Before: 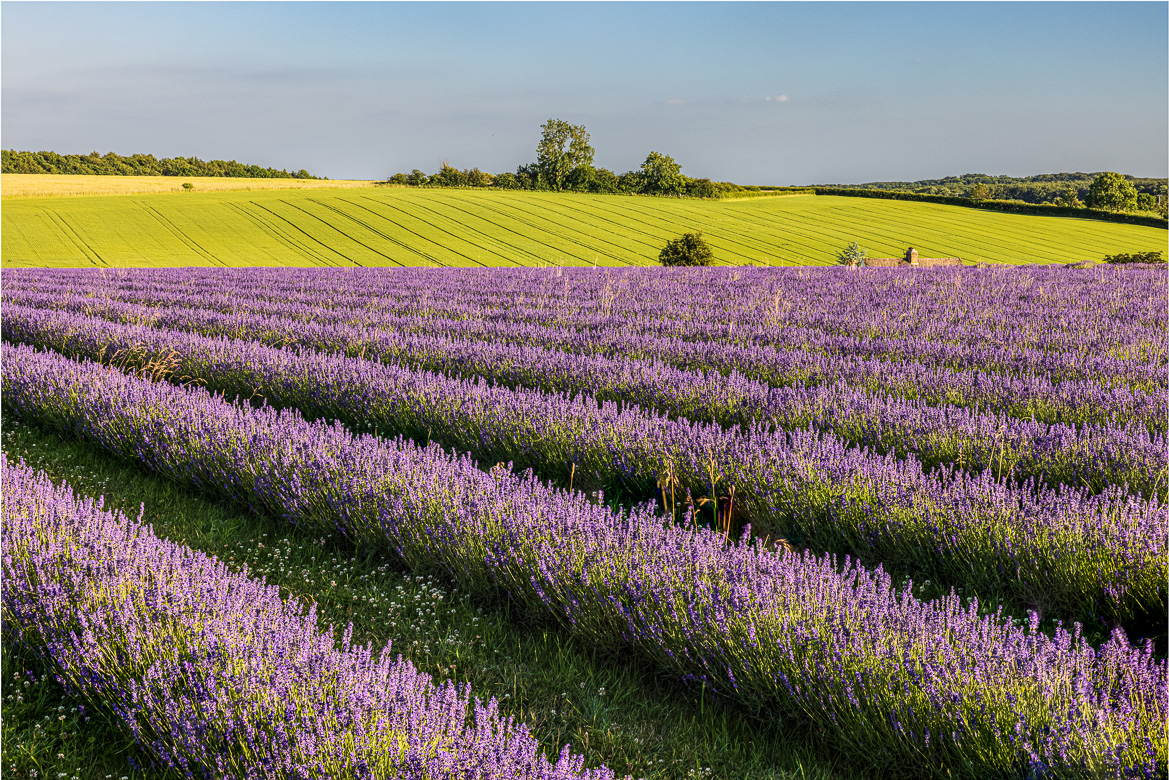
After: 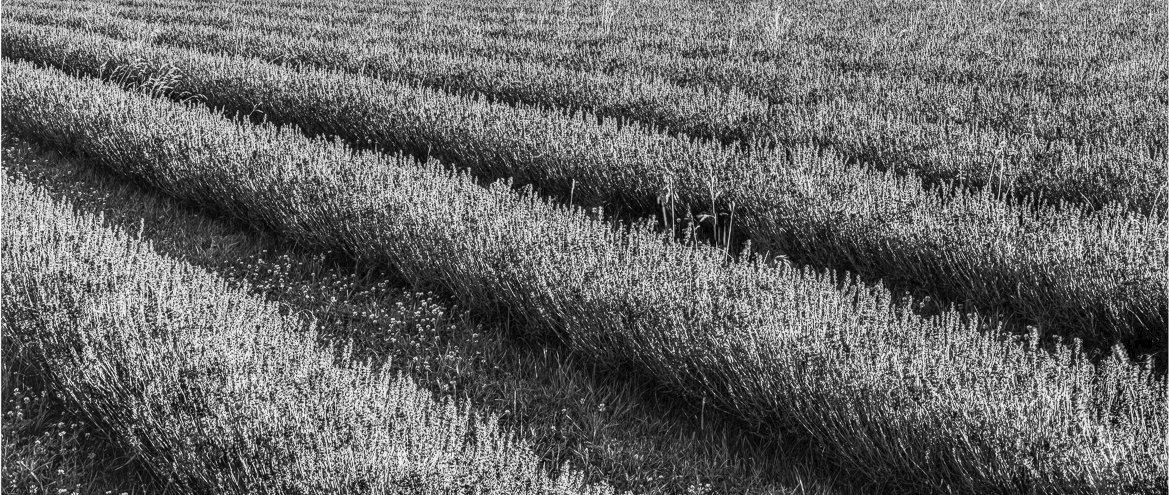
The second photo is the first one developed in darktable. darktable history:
monochrome: on, module defaults
crop and rotate: top 36.435%
tone curve: curves: ch0 [(0, 0) (0.003, 0.045) (0.011, 0.051) (0.025, 0.057) (0.044, 0.074) (0.069, 0.096) (0.1, 0.125) (0.136, 0.16) (0.177, 0.201) (0.224, 0.242) (0.277, 0.299) (0.335, 0.362) (0.399, 0.432) (0.468, 0.512) (0.543, 0.601) (0.623, 0.691) (0.709, 0.786) (0.801, 0.876) (0.898, 0.927) (1, 1)], preserve colors none
local contrast: on, module defaults
